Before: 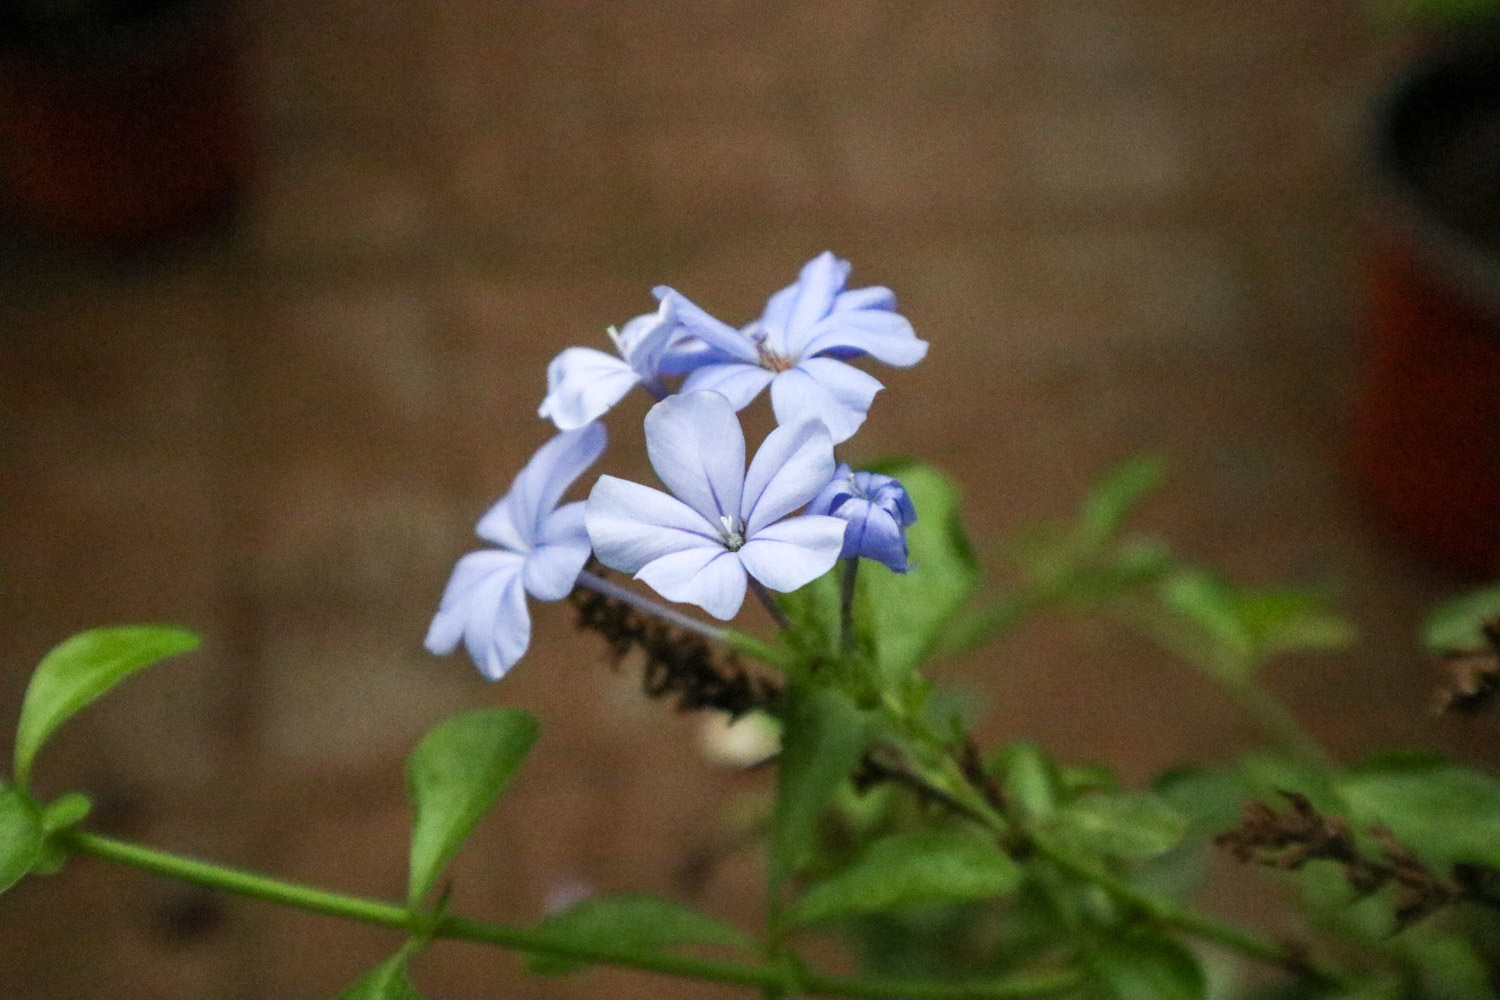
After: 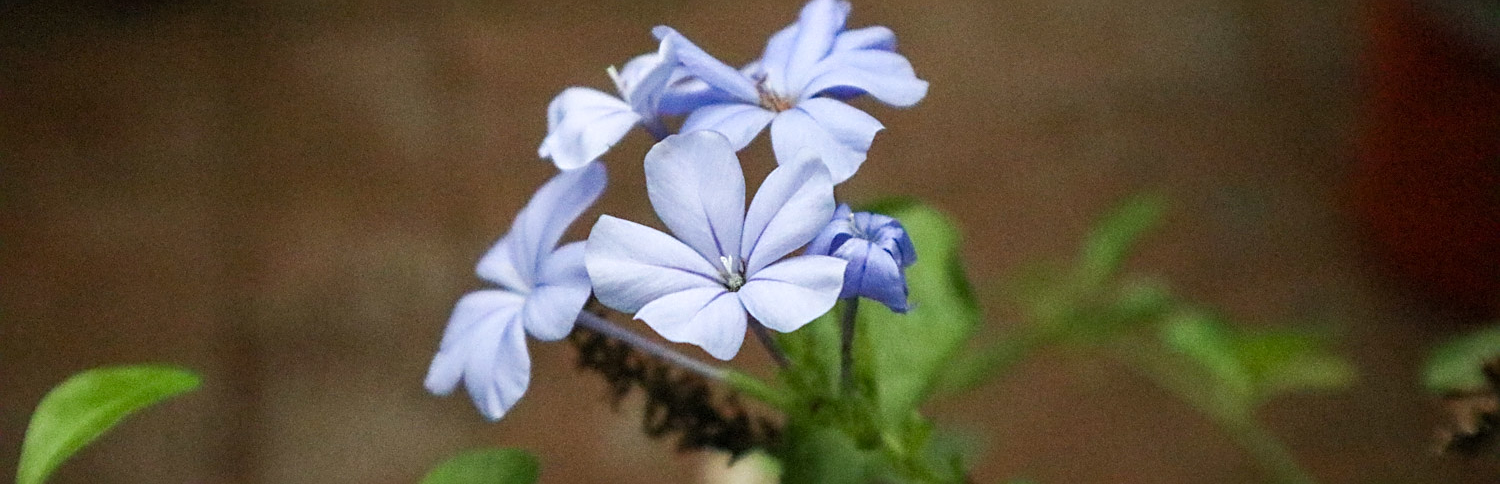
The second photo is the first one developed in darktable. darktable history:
sharpen: on, module defaults
white balance: emerald 1
crop and rotate: top 26.056%, bottom 25.543%
